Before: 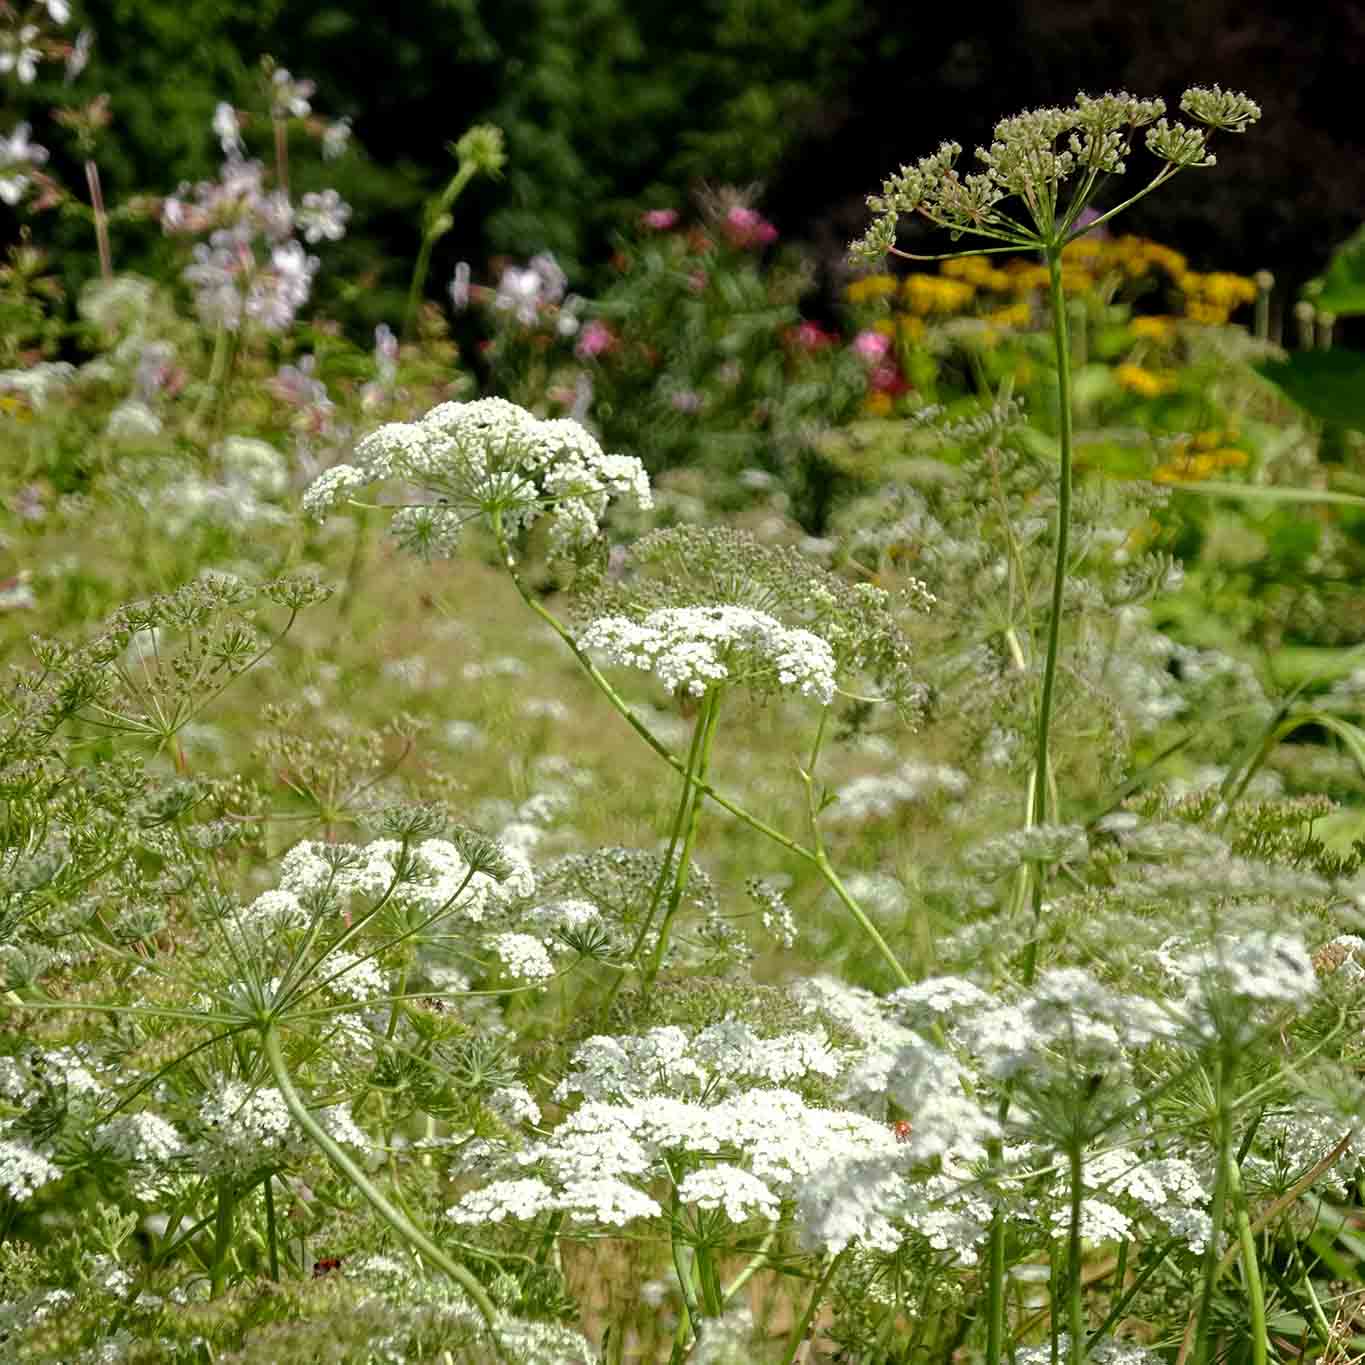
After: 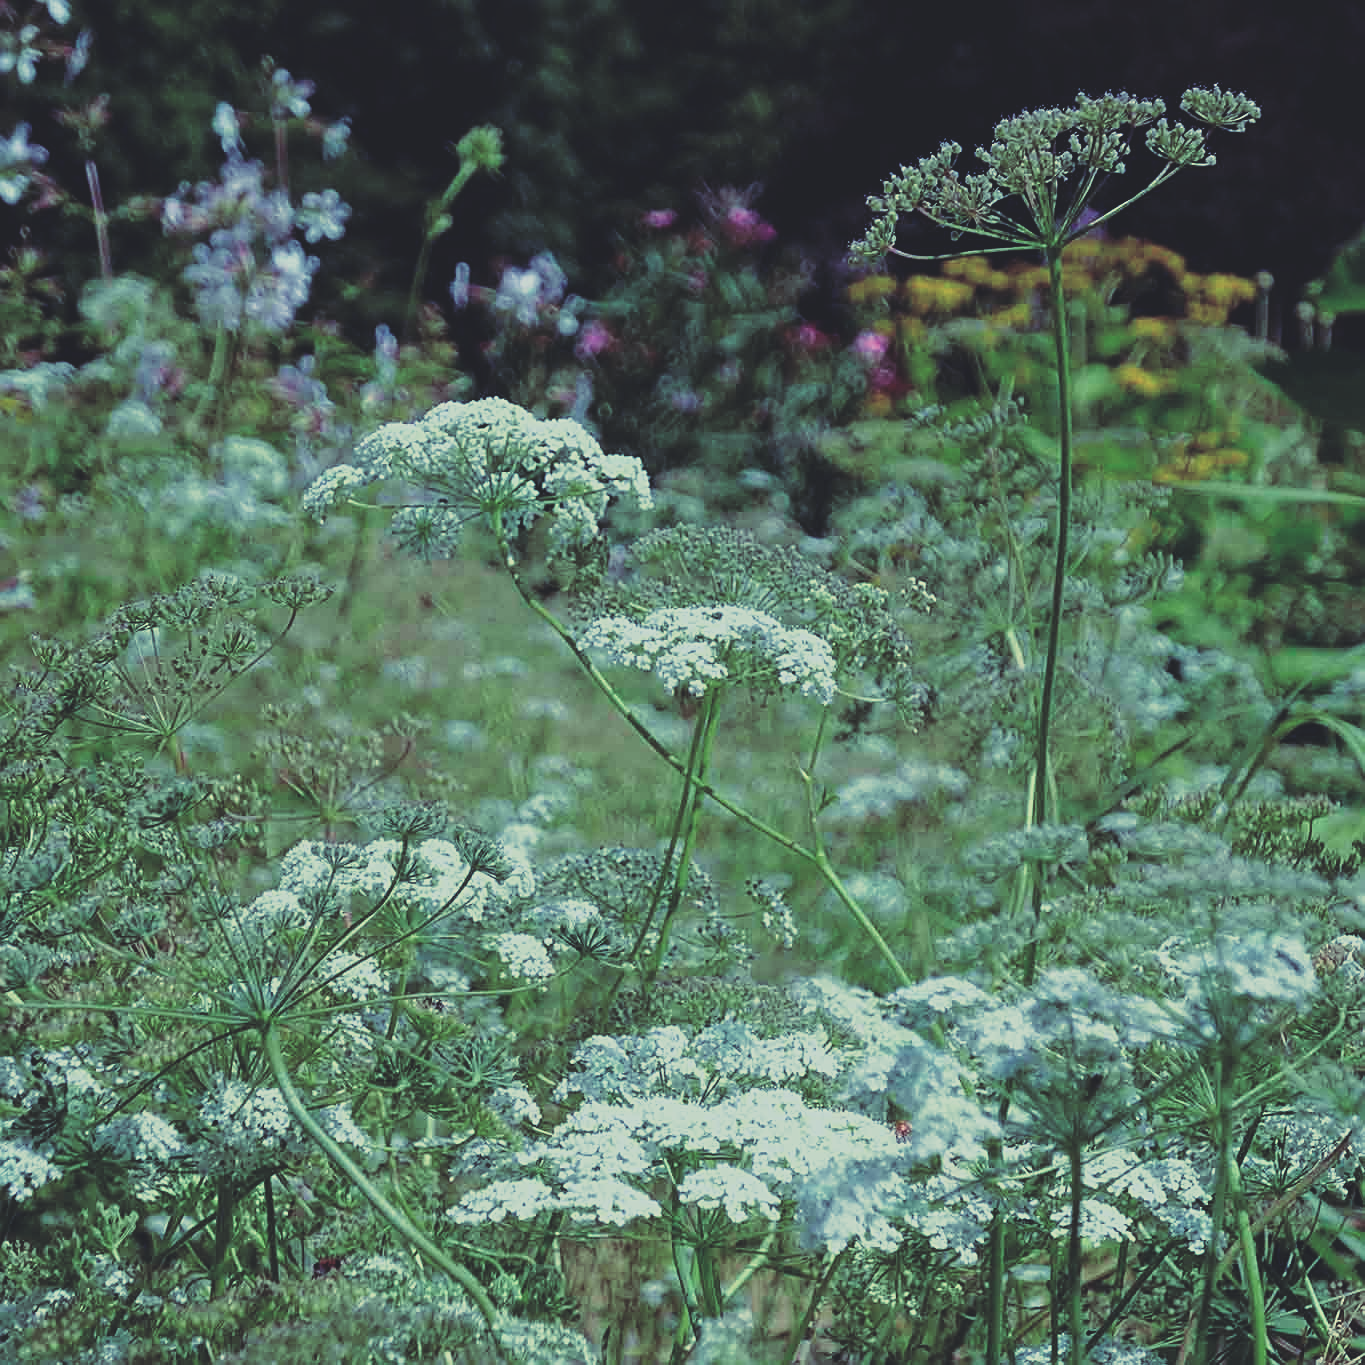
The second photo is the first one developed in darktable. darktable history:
sharpen: on, module defaults
filmic rgb: black relative exposure -8.54 EV, white relative exposure 5.52 EV, hardness 3.39, contrast 1.016
color balance rgb: global vibrance 1%, saturation formula JzAzBz (2021)
rgb curve: curves: ch0 [(0, 0.186) (0.314, 0.284) (0.576, 0.466) (0.805, 0.691) (0.936, 0.886)]; ch1 [(0, 0.186) (0.314, 0.284) (0.581, 0.534) (0.771, 0.746) (0.936, 0.958)]; ch2 [(0, 0.216) (0.275, 0.39) (1, 1)], mode RGB, independent channels, compensate middle gray true, preserve colors none
tone curve: curves: ch0 [(0, 0) (0.003, 0.003) (0.011, 0.011) (0.025, 0.025) (0.044, 0.044) (0.069, 0.068) (0.1, 0.098) (0.136, 0.134) (0.177, 0.175) (0.224, 0.221) (0.277, 0.273) (0.335, 0.331) (0.399, 0.394) (0.468, 0.462) (0.543, 0.543) (0.623, 0.623) (0.709, 0.709) (0.801, 0.801) (0.898, 0.898) (1, 1)], preserve colors none
